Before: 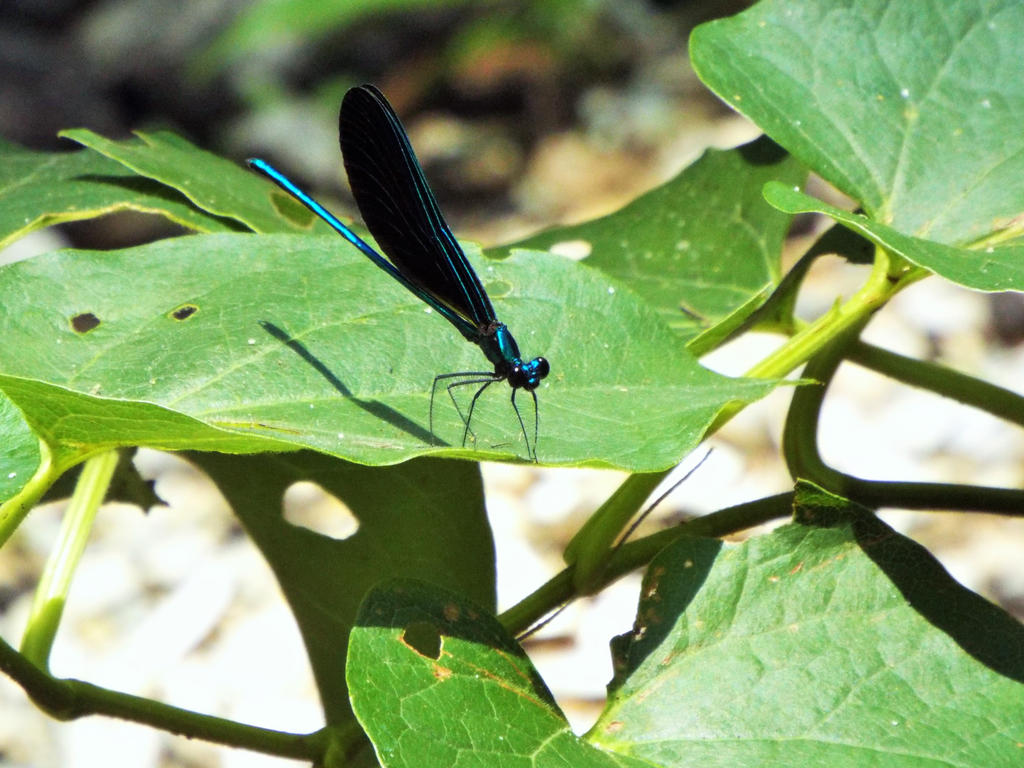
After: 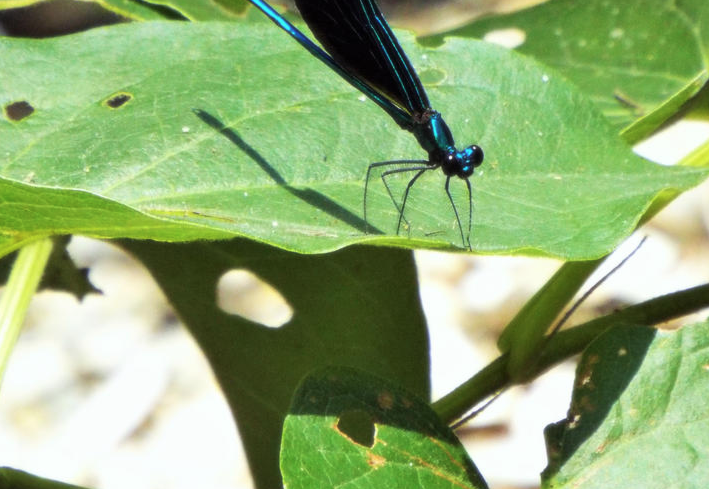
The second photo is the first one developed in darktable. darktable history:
crop: left 6.488%, top 27.668%, right 24.183%, bottom 8.656%
soften: size 10%, saturation 50%, brightness 0.2 EV, mix 10%
